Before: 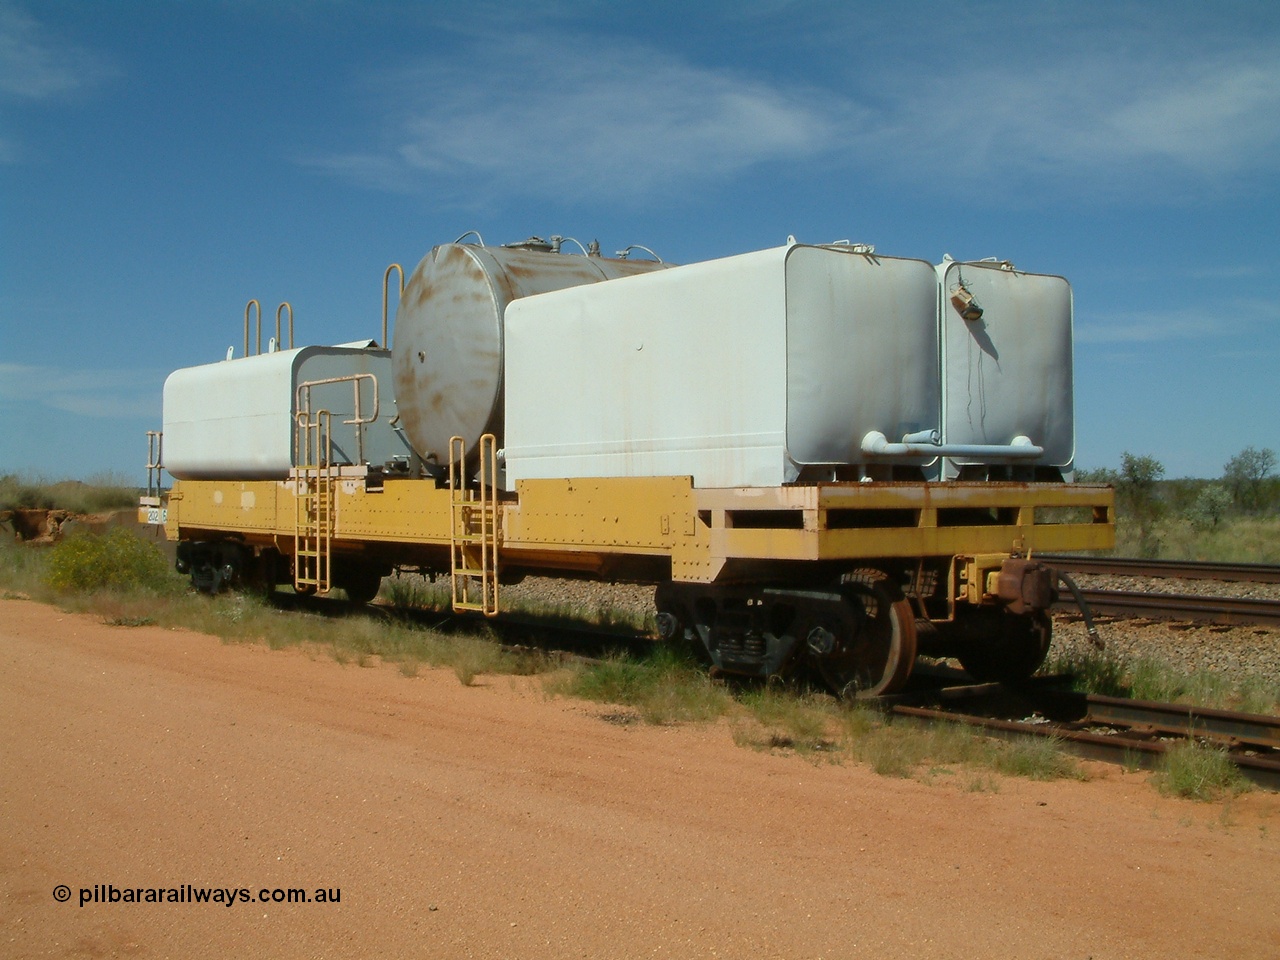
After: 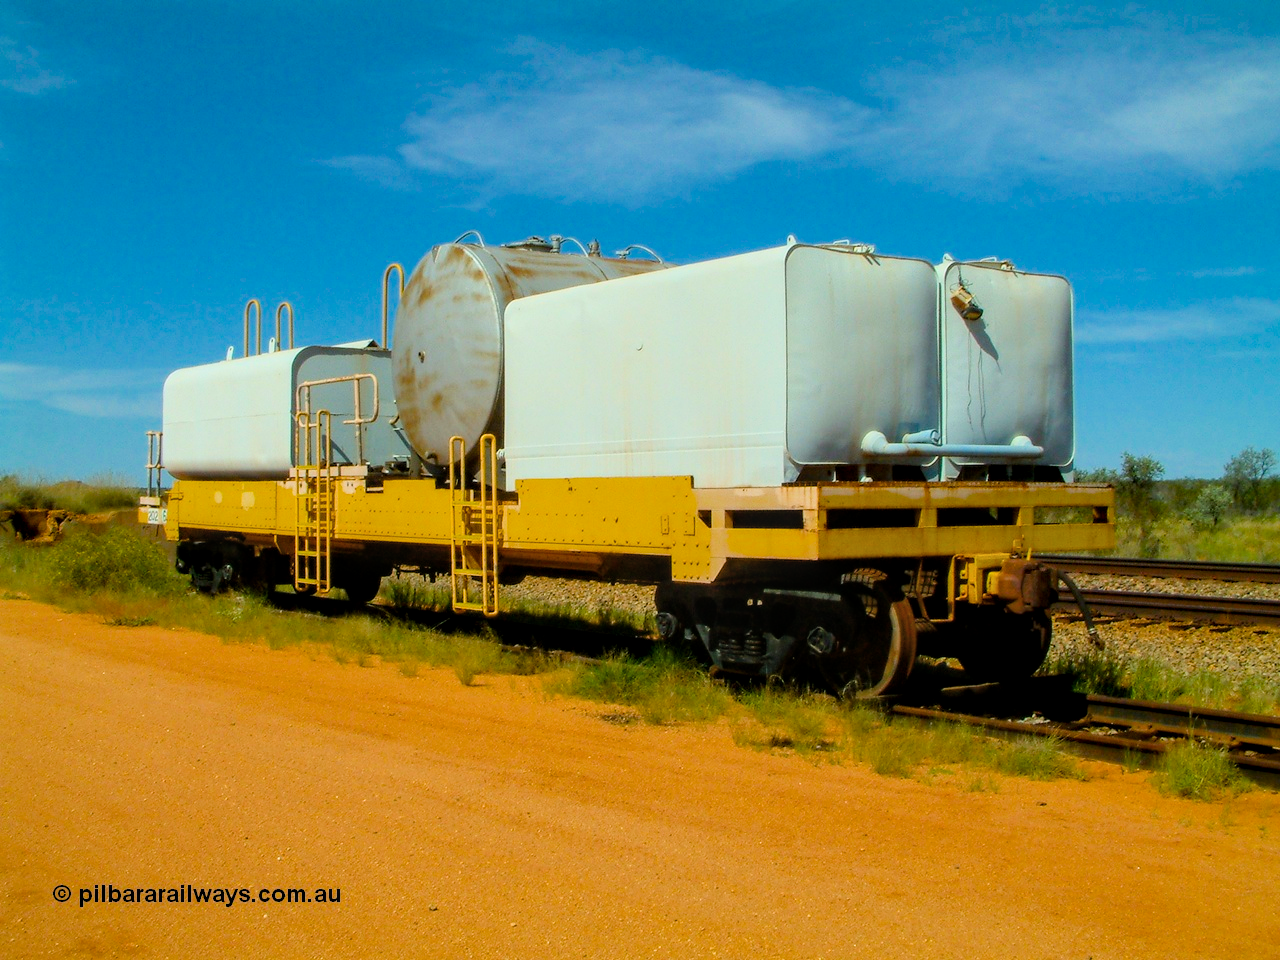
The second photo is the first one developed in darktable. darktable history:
filmic rgb: black relative exposure -7.65 EV, white relative exposure 4.56 EV, hardness 3.61, color science v6 (2022)
local contrast: on, module defaults
tone equalizer: on, module defaults
color balance rgb: linear chroma grading › global chroma 20%, perceptual saturation grading › global saturation 25%, perceptual brilliance grading › global brilliance 20%, global vibrance 20%
